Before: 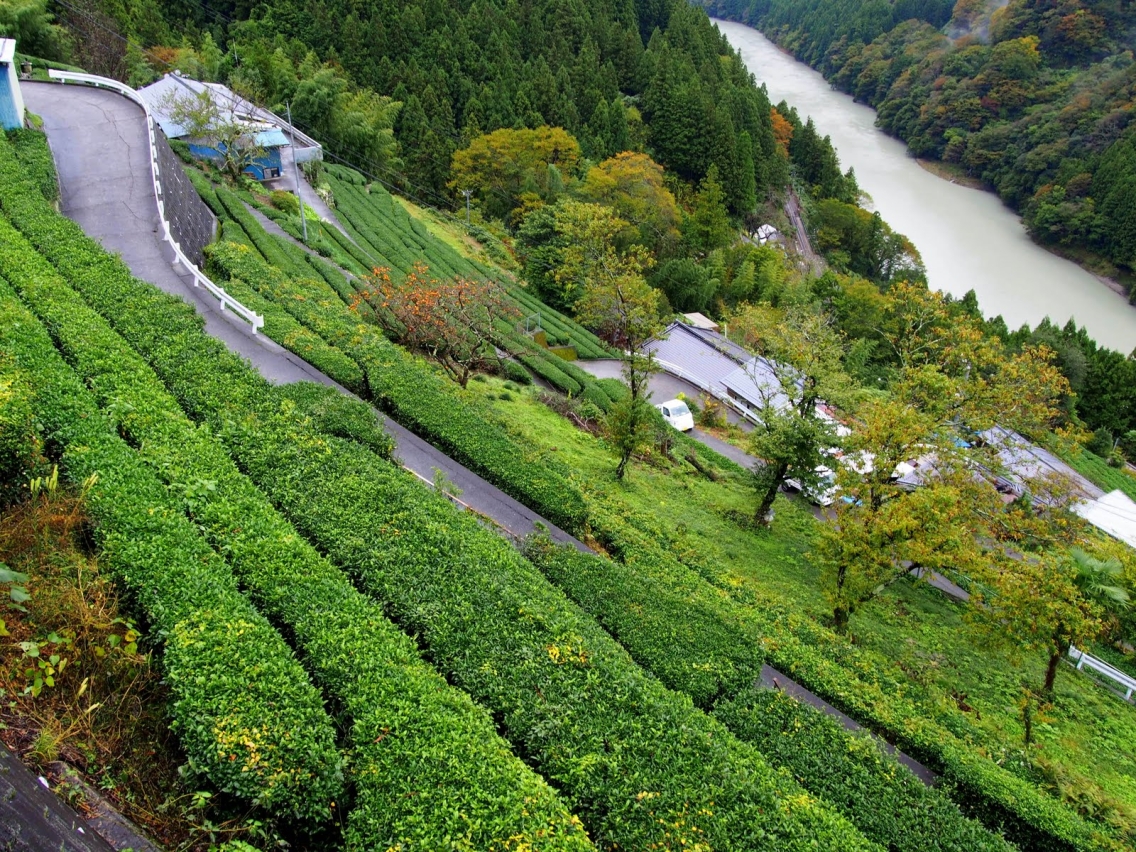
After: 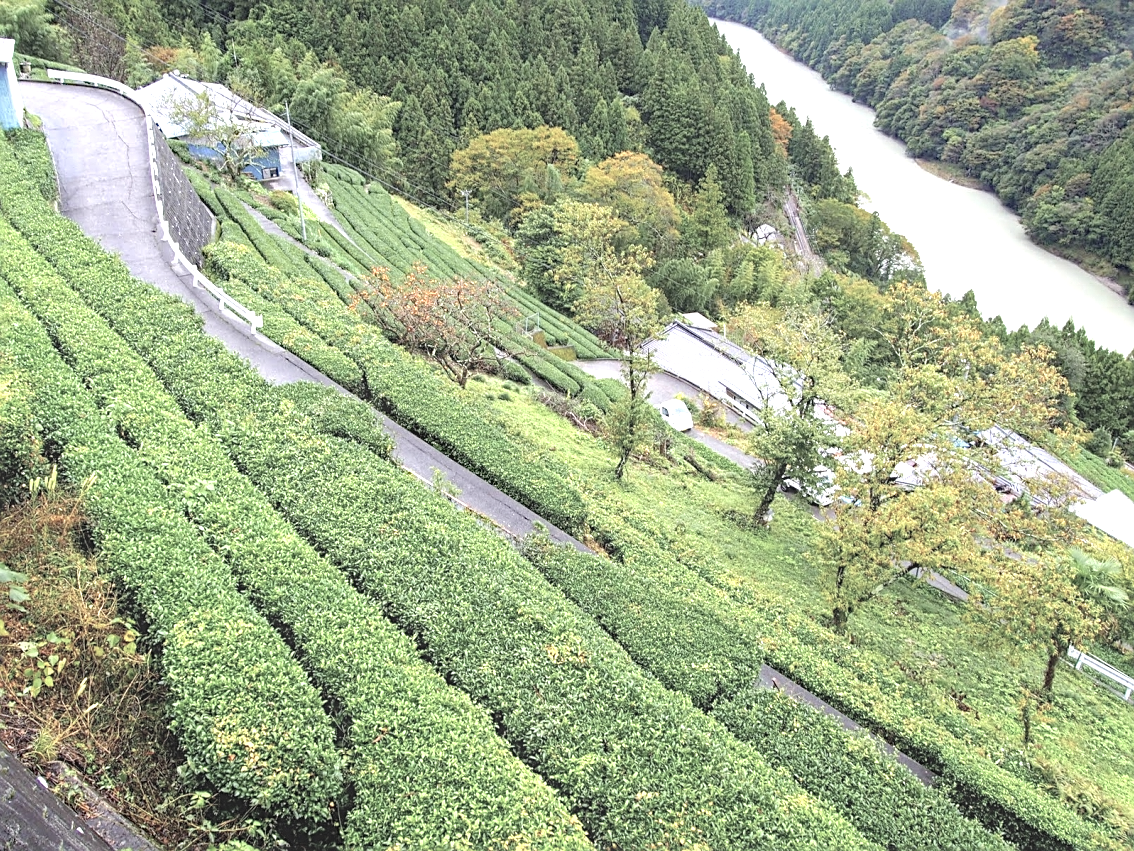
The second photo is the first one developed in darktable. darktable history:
crop and rotate: left 0.162%, bottom 0.014%
contrast brightness saturation: brightness 0.186, saturation -0.49
sharpen: on, module defaults
exposure: black level correction 0, exposure 1.191 EV, compensate exposure bias true, compensate highlight preservation false
local contrast: detail 110%
haze removal: compatibility mode true, adaptive false
contrast equalizer: octaves 7, y [[0.783, 0.666, 0.575, 0.77, 0.556, 0.501], [0.5 ×6], [0.5 ×6], [0, 0.02, 0.272, 0.399, 0.062, 0], [0 ×6]], mix -0.19
